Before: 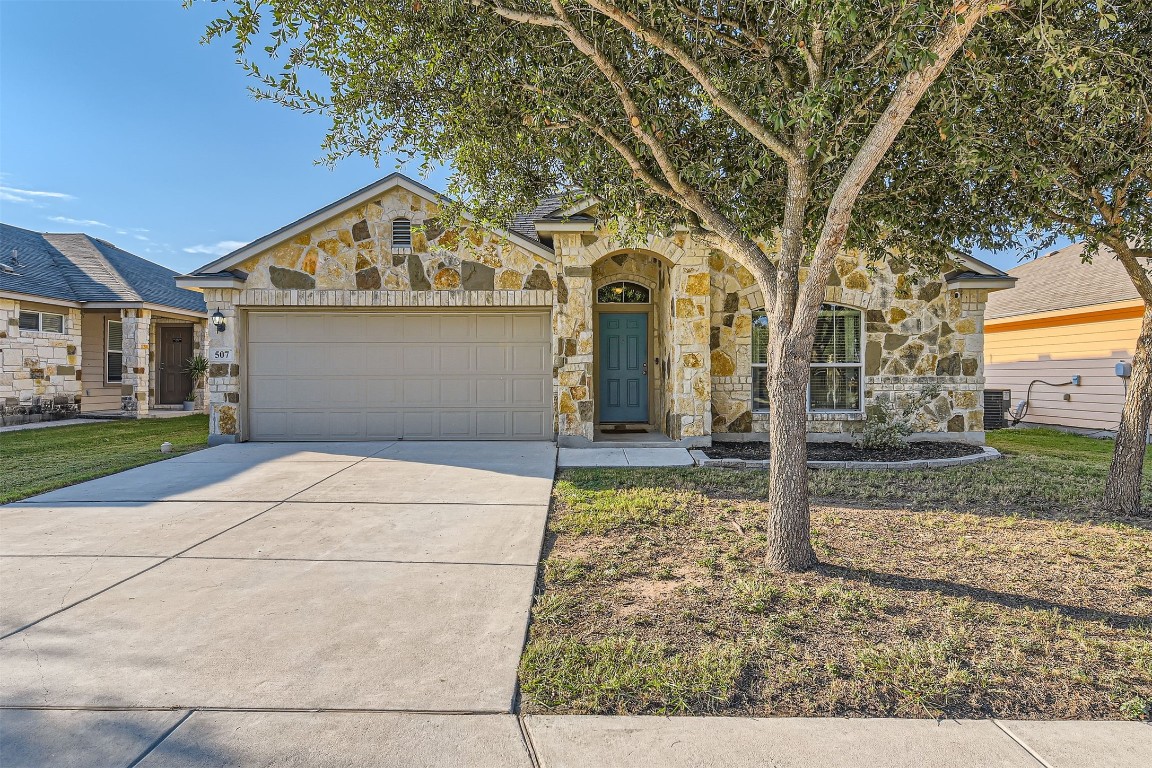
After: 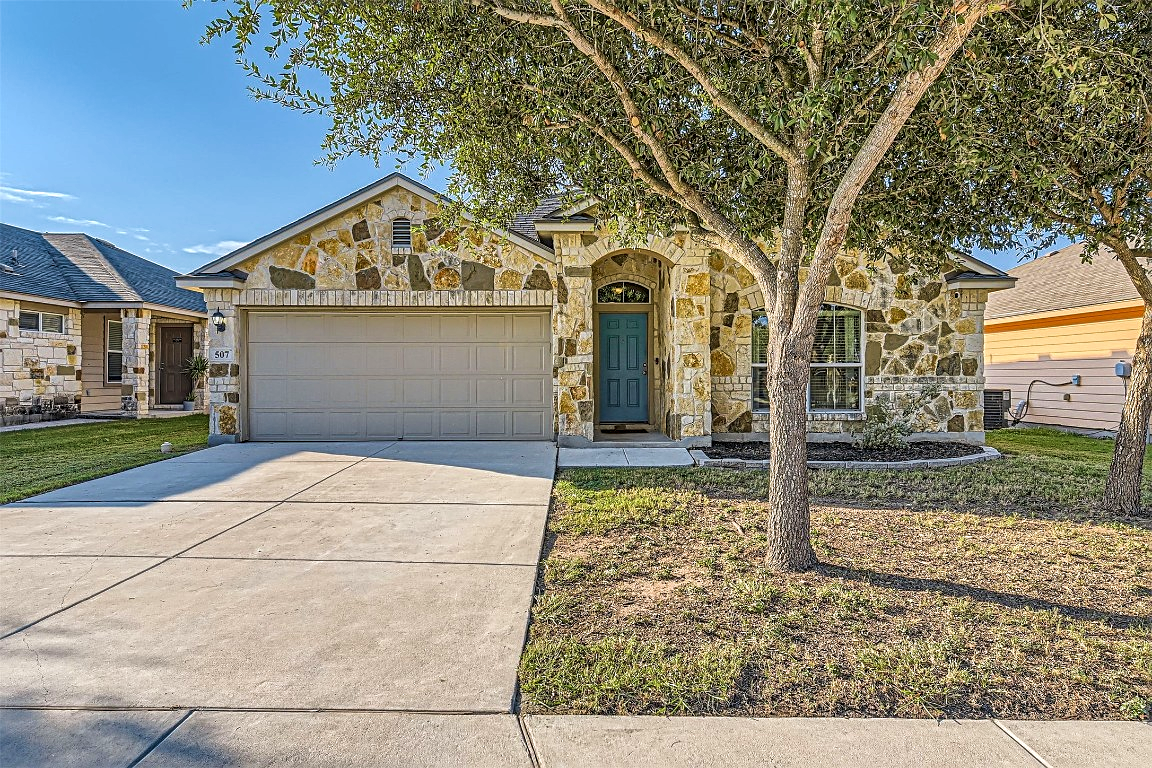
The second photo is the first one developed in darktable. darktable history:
local contrast: on, module defaults
sharpen: on, module defaults
tone equalizer: edges refinement/feathering 500, mask exposure compensation -1.25 EV, preserve details no
velvia: on, module defaults
